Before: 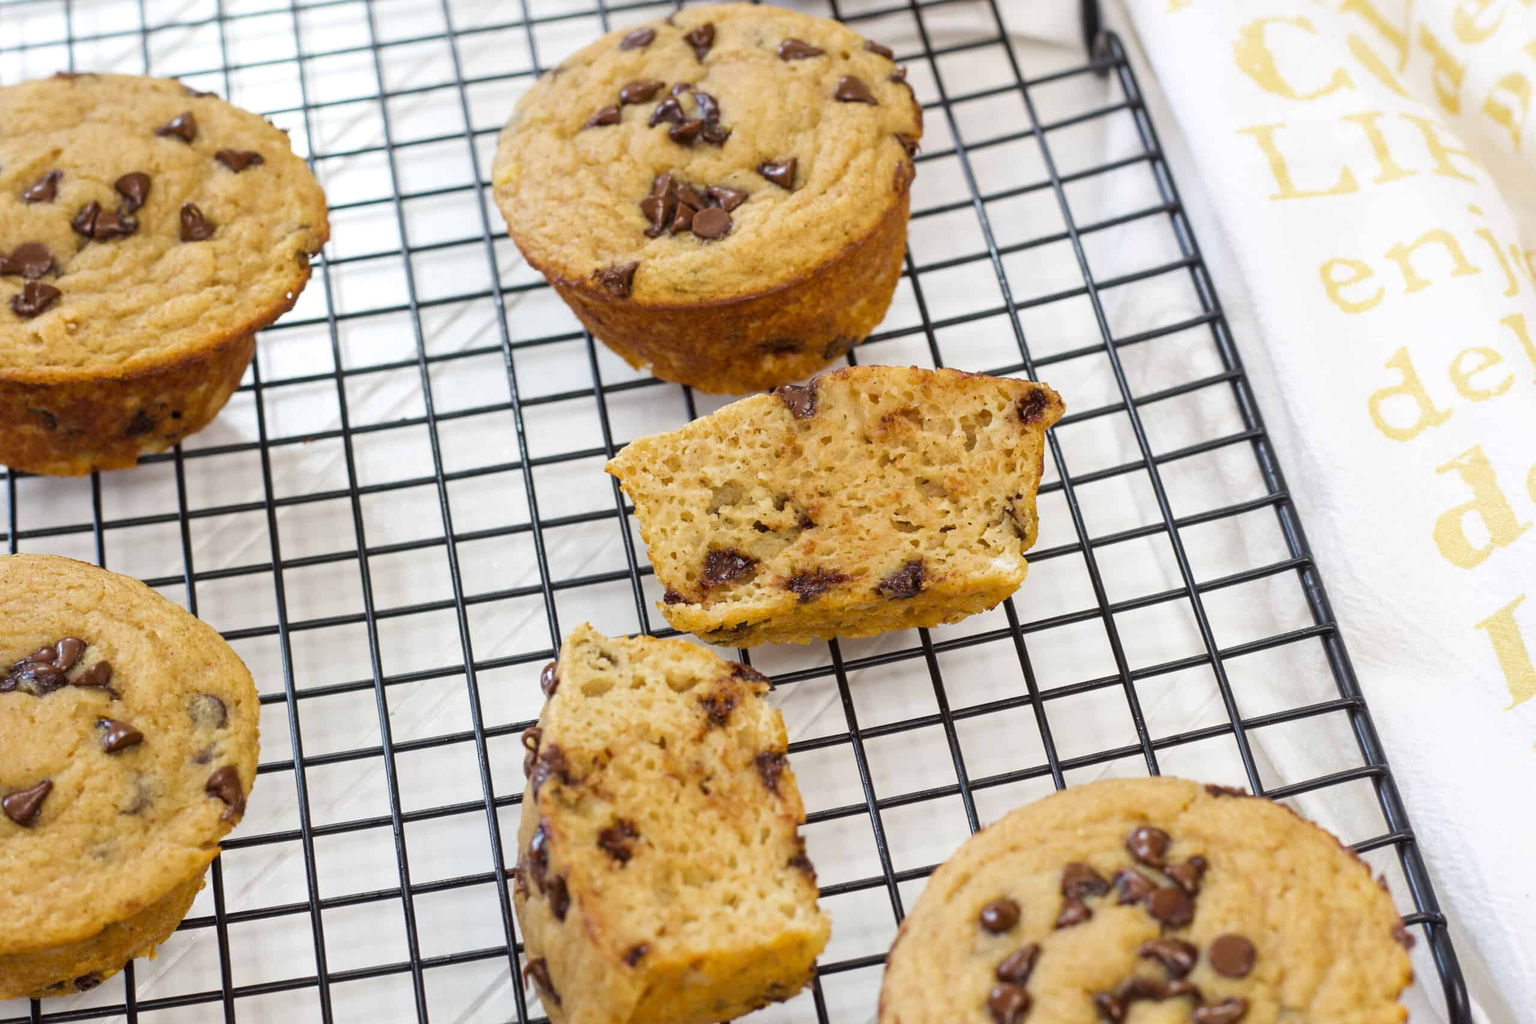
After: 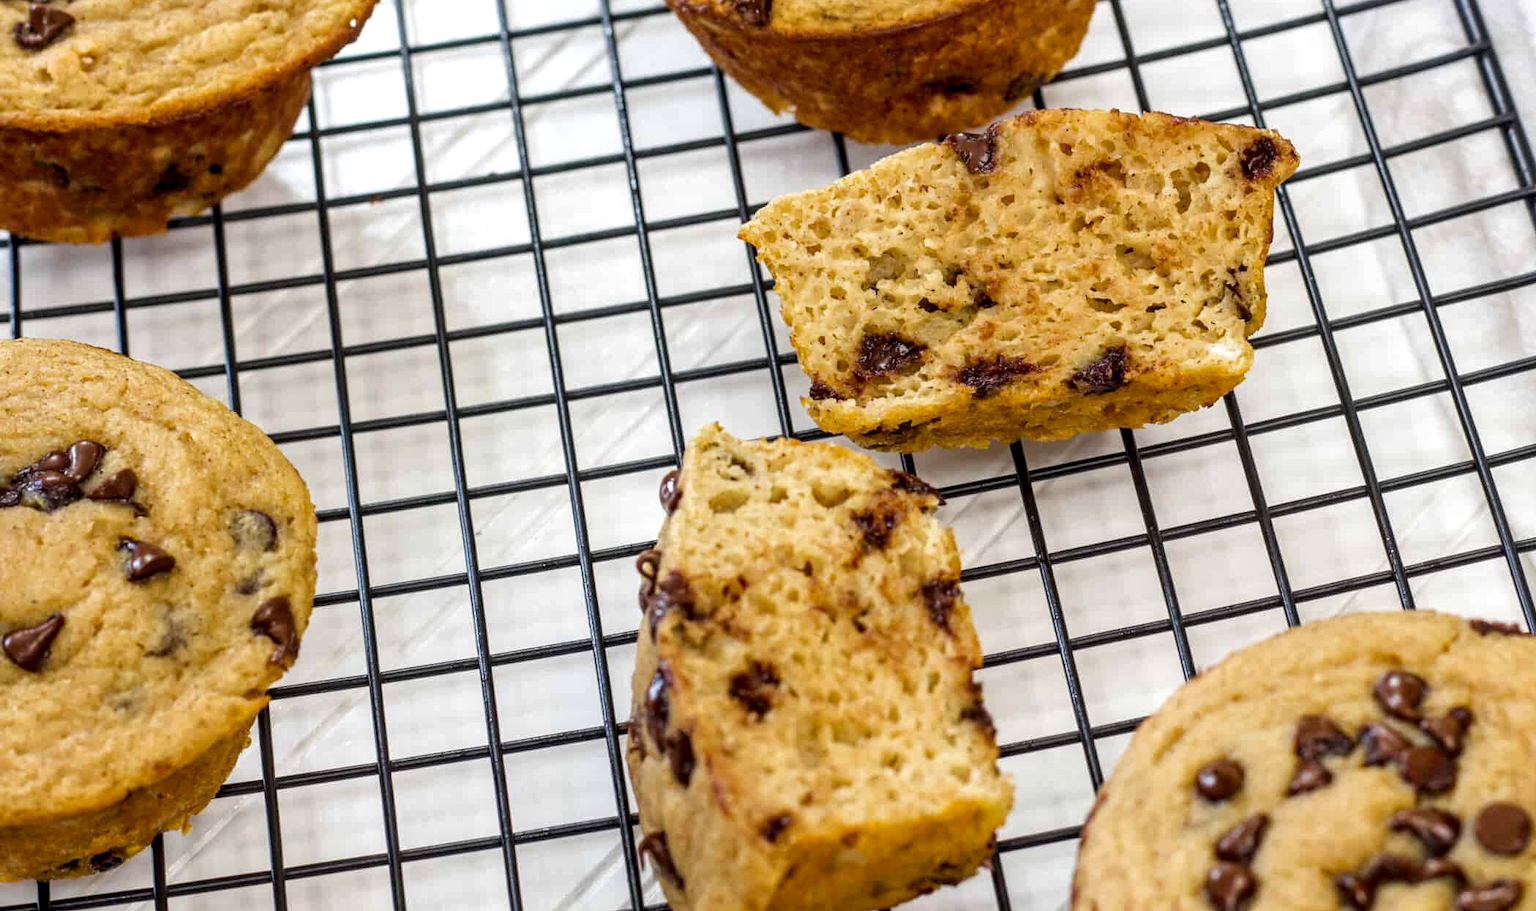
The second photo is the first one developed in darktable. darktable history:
crop: top 27.042%, right 17.998%
local contrast: detail 153%
contrast brightness saturation: saturation 0.097
